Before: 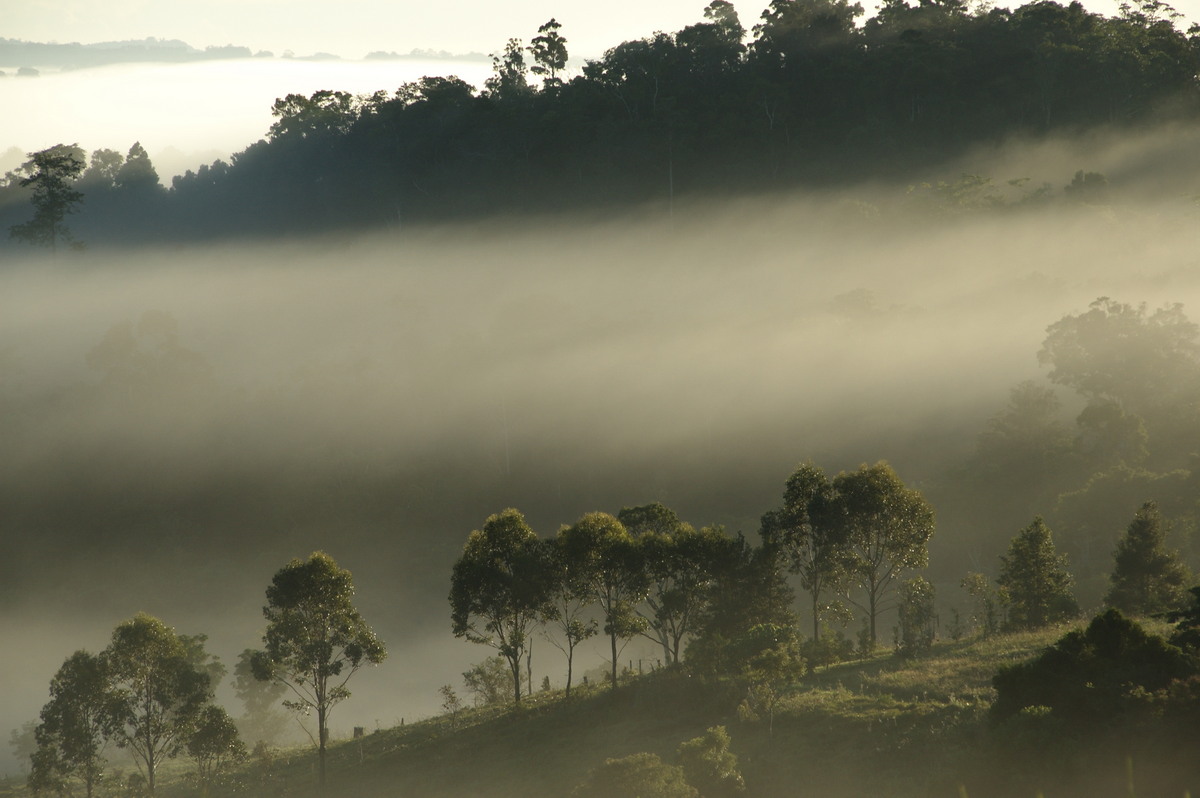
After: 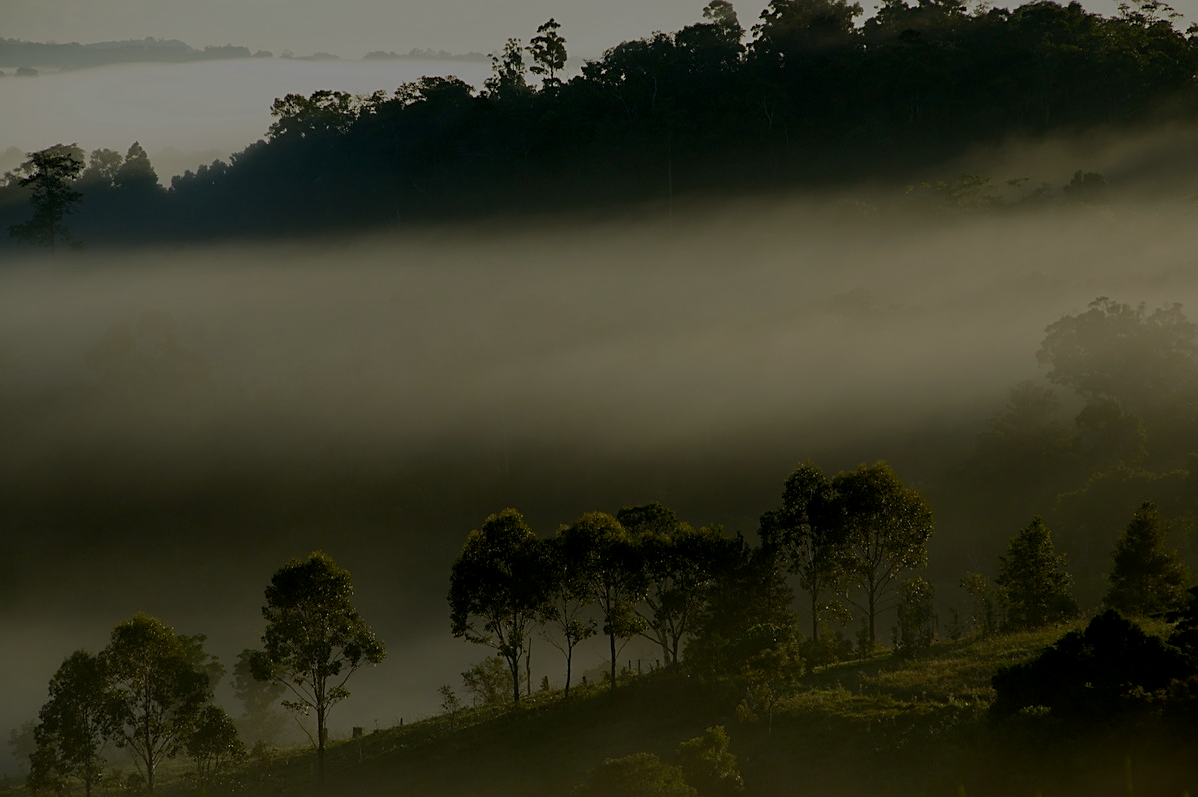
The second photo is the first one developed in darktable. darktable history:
crop: left 0.13%
color balance rgb: global offset › luminance -0.472%, perceptual saturation grading › global saturation 20%, perceptual saturation grading › highlights -49.18%, perceptual saturation grading › shadows 25.583%, global vibrance 9.669%
tone equalizer: -8 EV -1.97 EV, -7 EV -1.98 EV, -6 EV -1.99 EV, -5 EV -1.96 EV, -4 EV -1.96 EV, -3 EV -1.98 EV, -2 EV -1.99 EV, -1 EV -1.61 EV, +0 EV -1.99 EV
sharpen: amount 0.495
